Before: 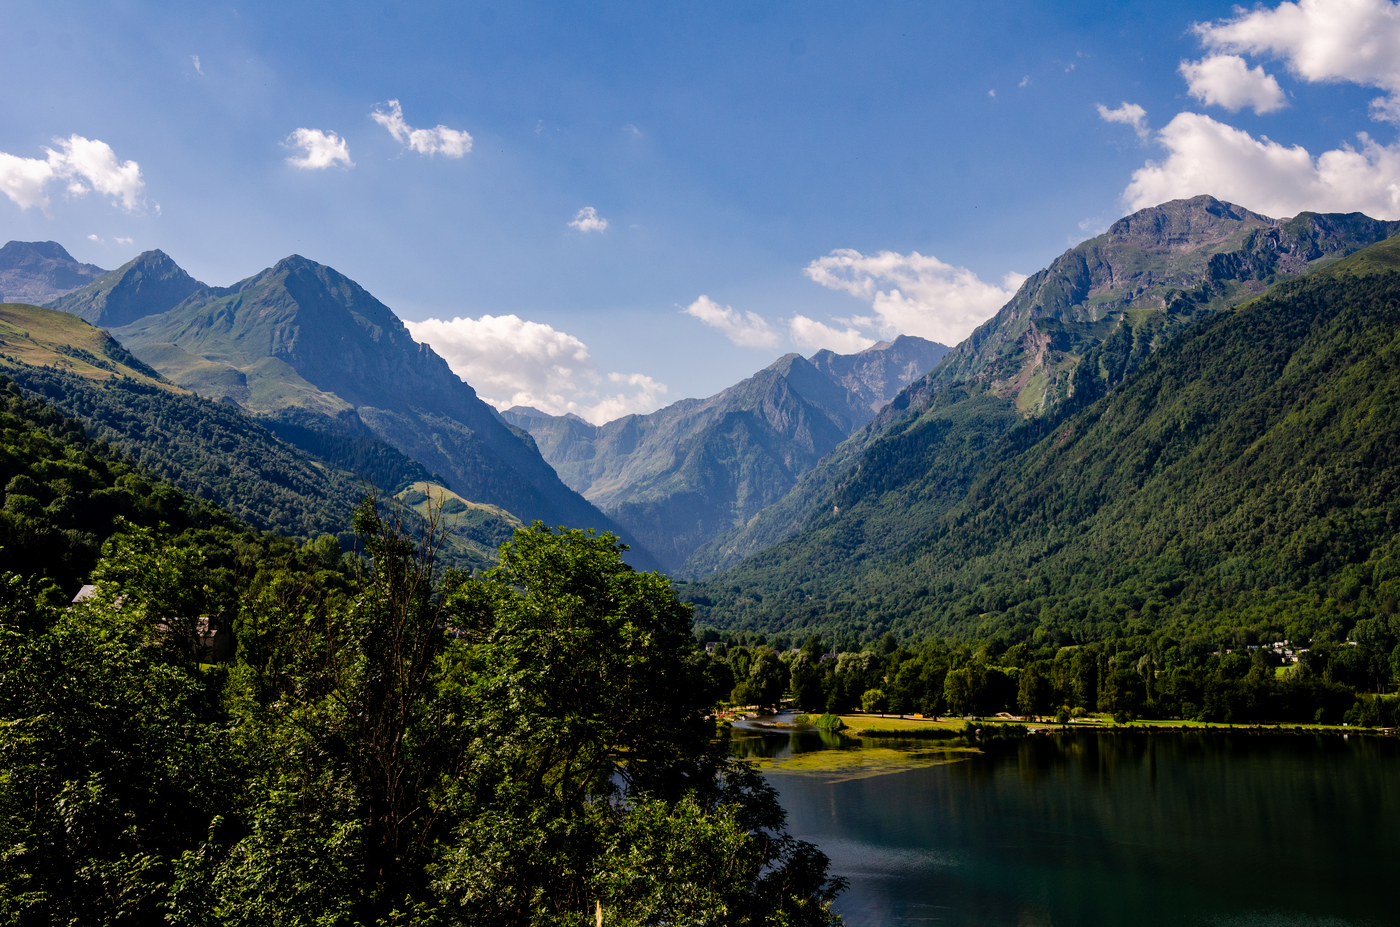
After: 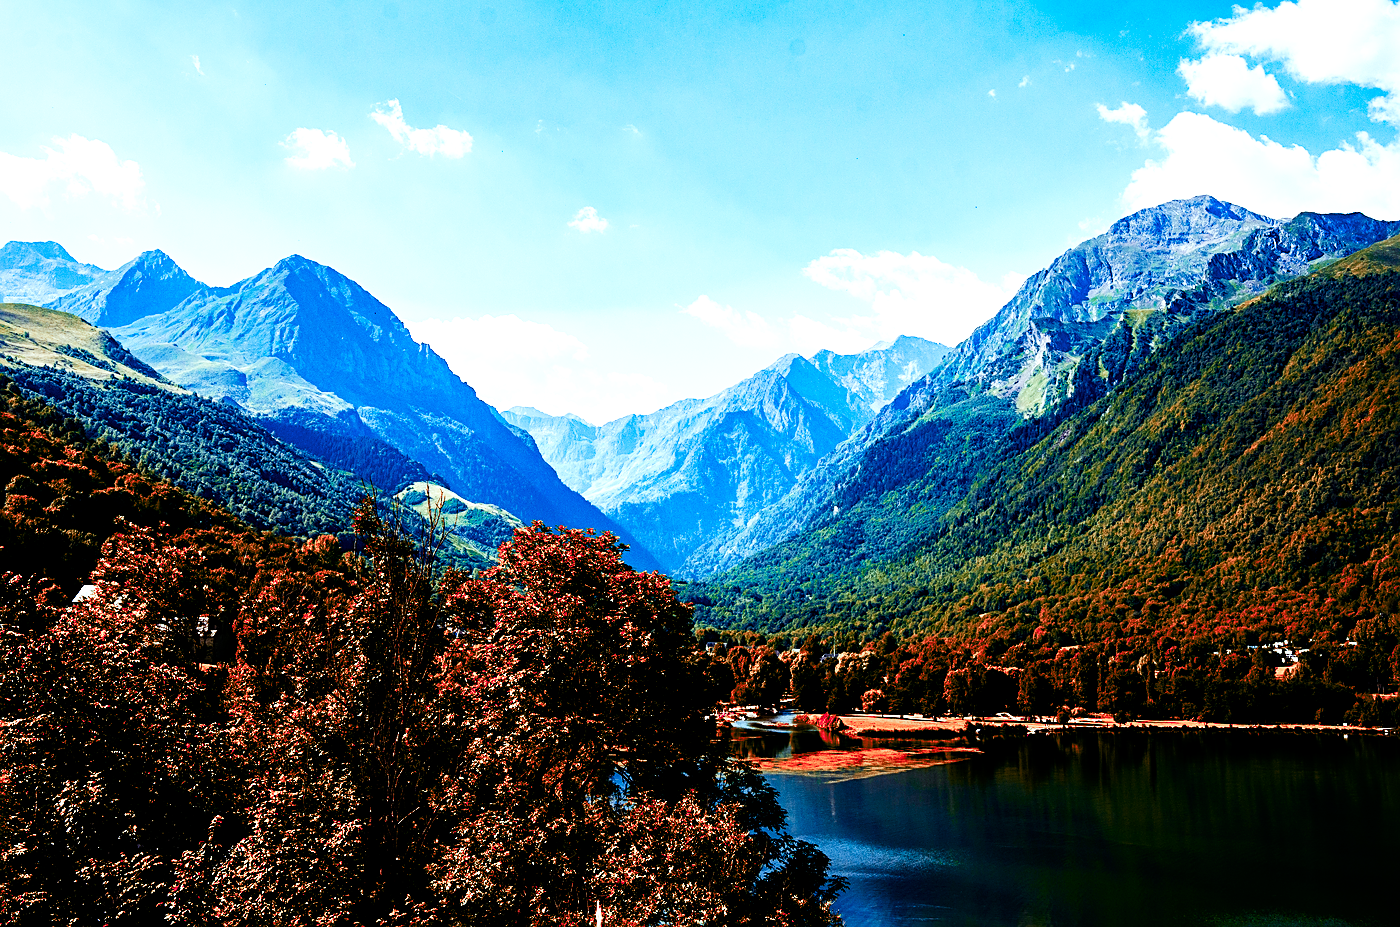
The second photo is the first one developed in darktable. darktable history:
local contrast: highlights 106%, shadows 101%, detail 119%, midtone range 0.2
sharpen: on, module defaults
tone equalizer: -8 EV -0.718 EV, -7 EV -0.689 EV, -6 EV -0.567 EV, -5 EV -0.412 EV, -3 EV 0.381 EV, -2 EV 0.6 EV, -1 EV 0.7 EV, +0 EV 0.729 EV, edges refinement/feathering 500, mask exposure compensation -1.57 EV, preserve details no
color balance rgb: highlights gain › chroma 5.277%, highlights gain › hue 197.28°, perceptual saturation grading › global saturation 20%, perceptual saturation grading › highlights -50.173%, perceptual saturation grading › shadows 31.191%, contrast -10.643%
contrast brightness saturation: saturation 0.104
color calibration: x 0.37, y 0.377, temperature 4289.17 K
base curve: curves: ch0 [(0, 0) (0.007, 0.004) (0.027, 0.03) (0.046, 0.07) (0.207, 0.54) (0.442, 0.872) (0.673, 0.972) (1, 1)], preserve colors none
color zones: curves: ch0 [(0.006, 0.385) (0.143, 0.563) (0.243, 0.321) (0.352, 0.464) (0.516, 0.456) (0.625, 0.5) (0.75, 0.5) (0.875, 0.5)]; ch1 [(0, 0.5) (0.134, 0.504) (0.246, 0.463) (0.421, 0.515) (0.5, 0.56) (0.625, 0.5) (0.75, 0.5) (0.875, 0.5)]; ch2 [(0, 0.5) (0.131, 0.426) (0.307, 0.289) (0.38, 0.188) (0.513, 0.216) (0.625, 0.548) (0.75, 0.468) (0.838, 0.396) (0.971, 0.311)]
